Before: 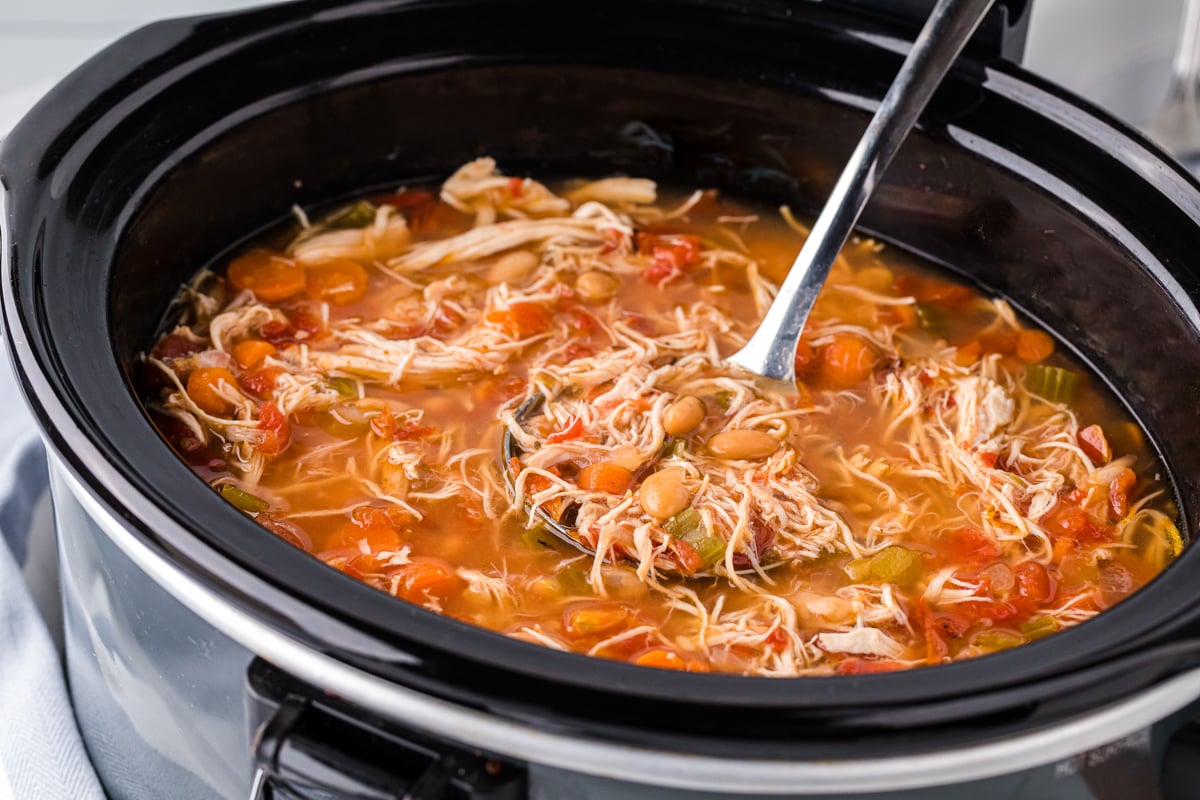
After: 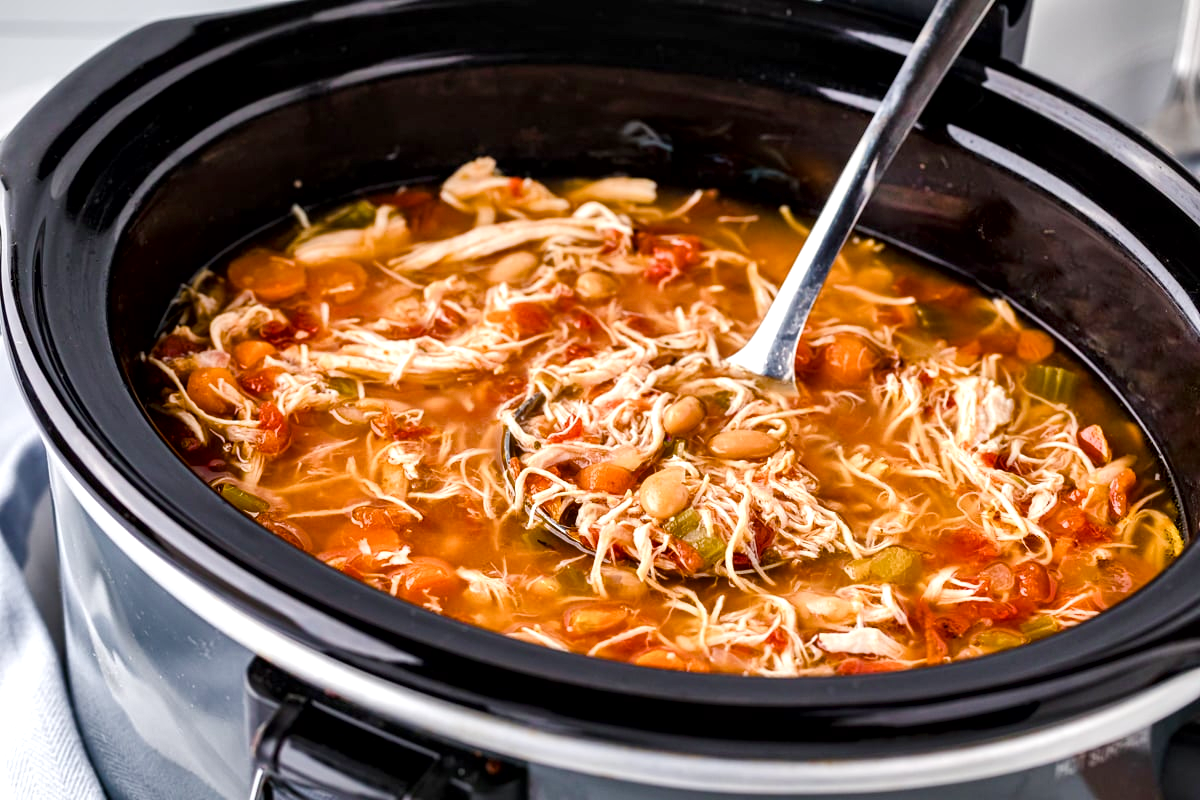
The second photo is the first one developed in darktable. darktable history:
local contrast: mode bilateral grid, contrast 24, coarseness 47, detail 151%, midtone range 0.2
shadows and highlights: radius 134.95, soften with gaussian
color balance rgb: power › hue 63°, highlights gain › luminance 17.836%, global offset › hue 170.41°, perceptual saturation grading › global saturation 0.287%, perceptual saturation grading › highlights -17.047%, perceptual saturation grading › mid-tones 33.747%, perceptual saturation grading › shadows 50.496%
